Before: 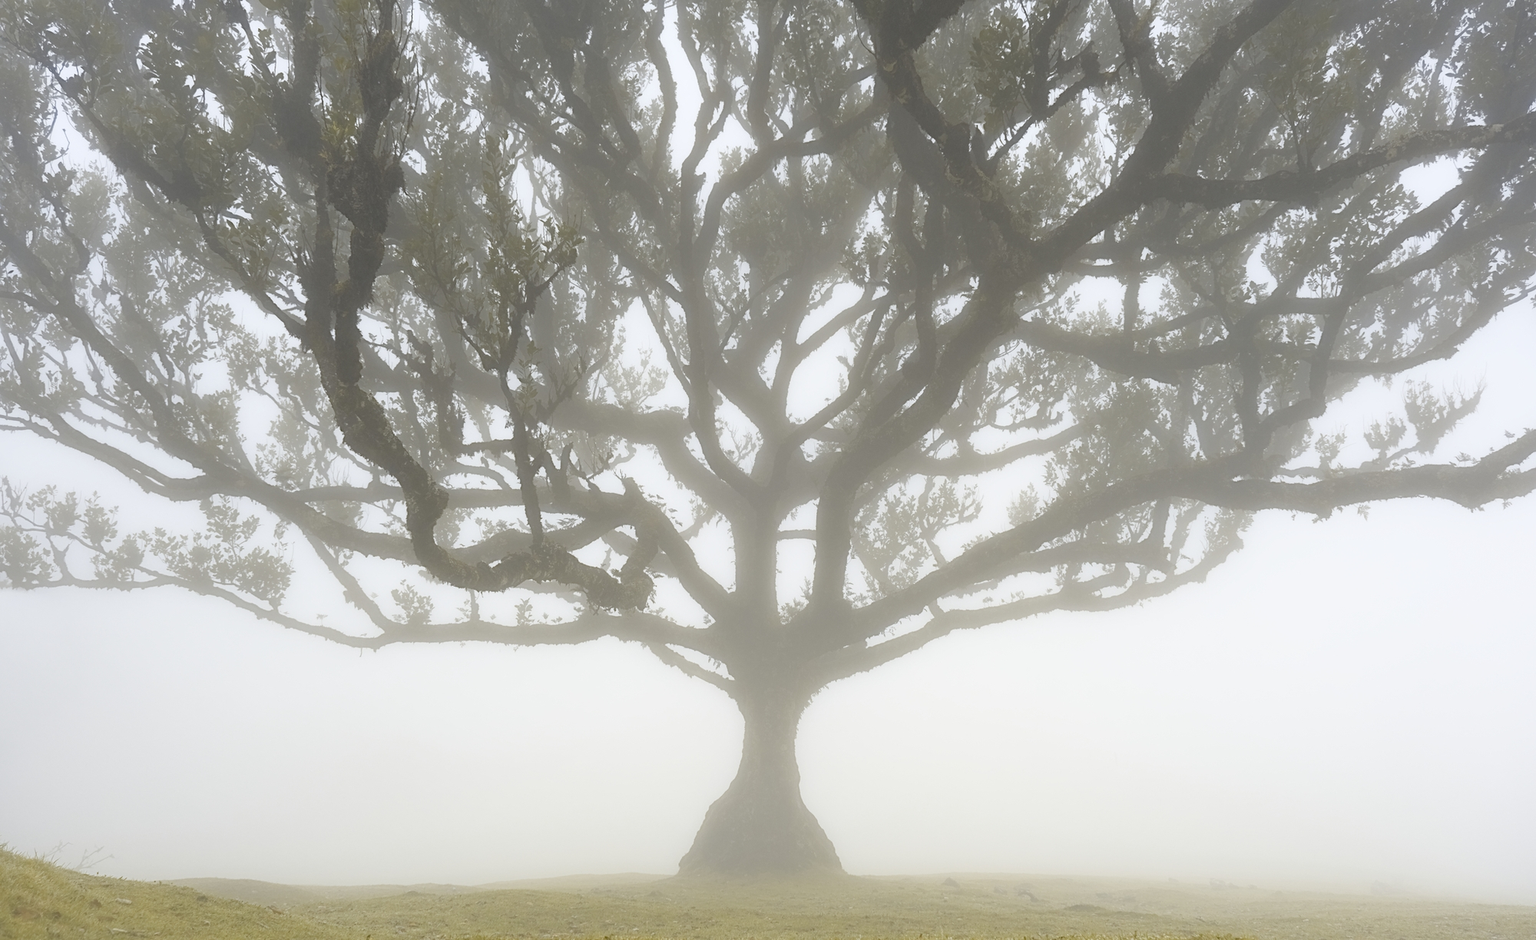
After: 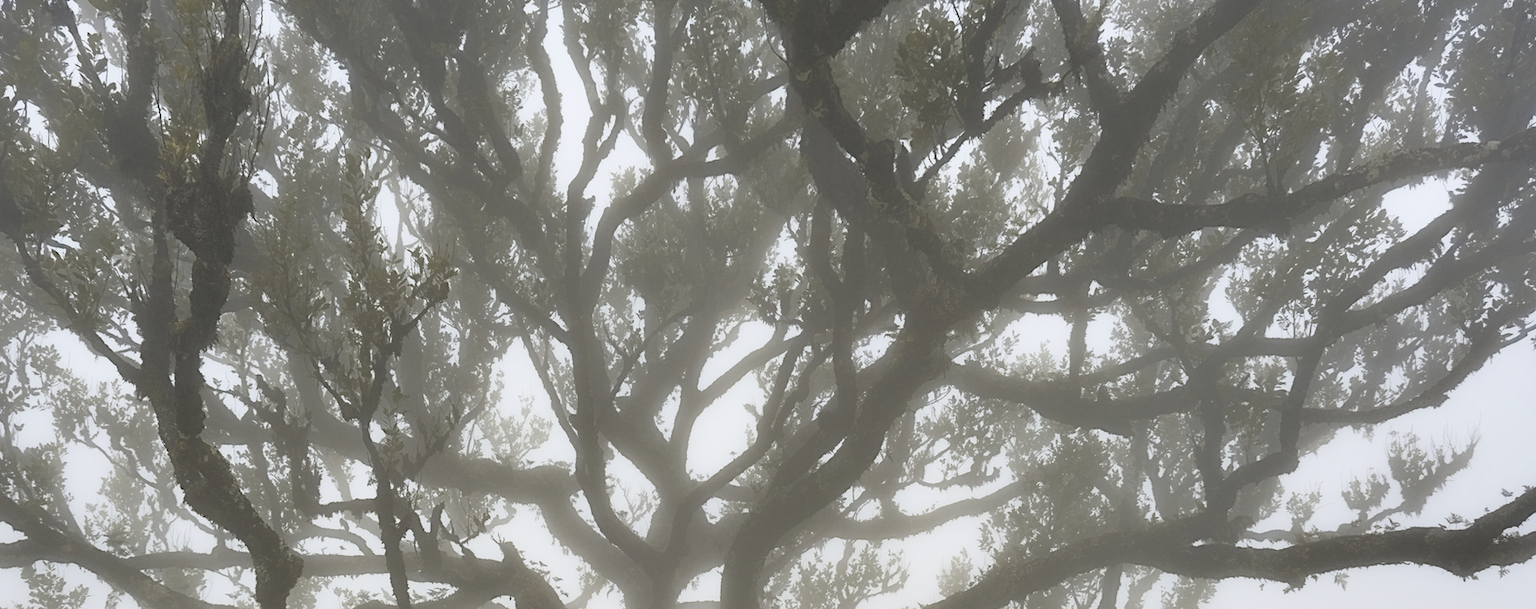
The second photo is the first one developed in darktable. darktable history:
crop and rotate: left 11.812%, bottom 42.776%
tone curve: curves: ch0 [(0.016, 0.011) (0.204, 0.146) (0.515, 0.476) (0.78, 0.795) (1, 0.981)], color space Lab, linked channels, preserve colors none
shadows and highlights: shadows 30.63, highlights -63.22, shadows color adjustment 98%, highlights color adjustment 58.61%, soften with gaussian
